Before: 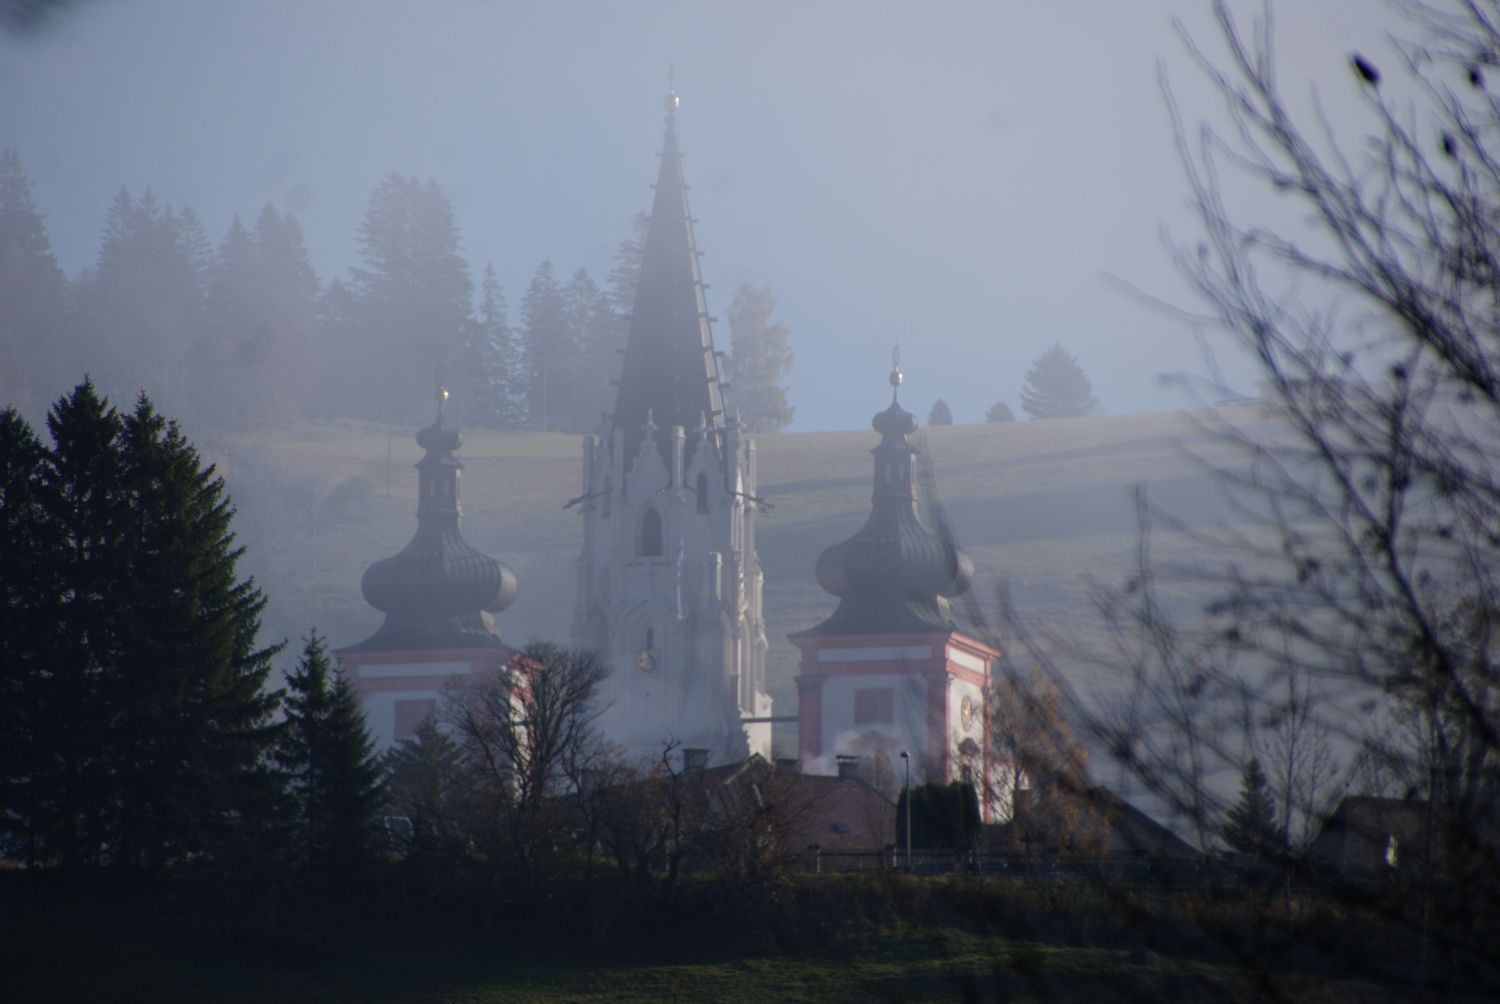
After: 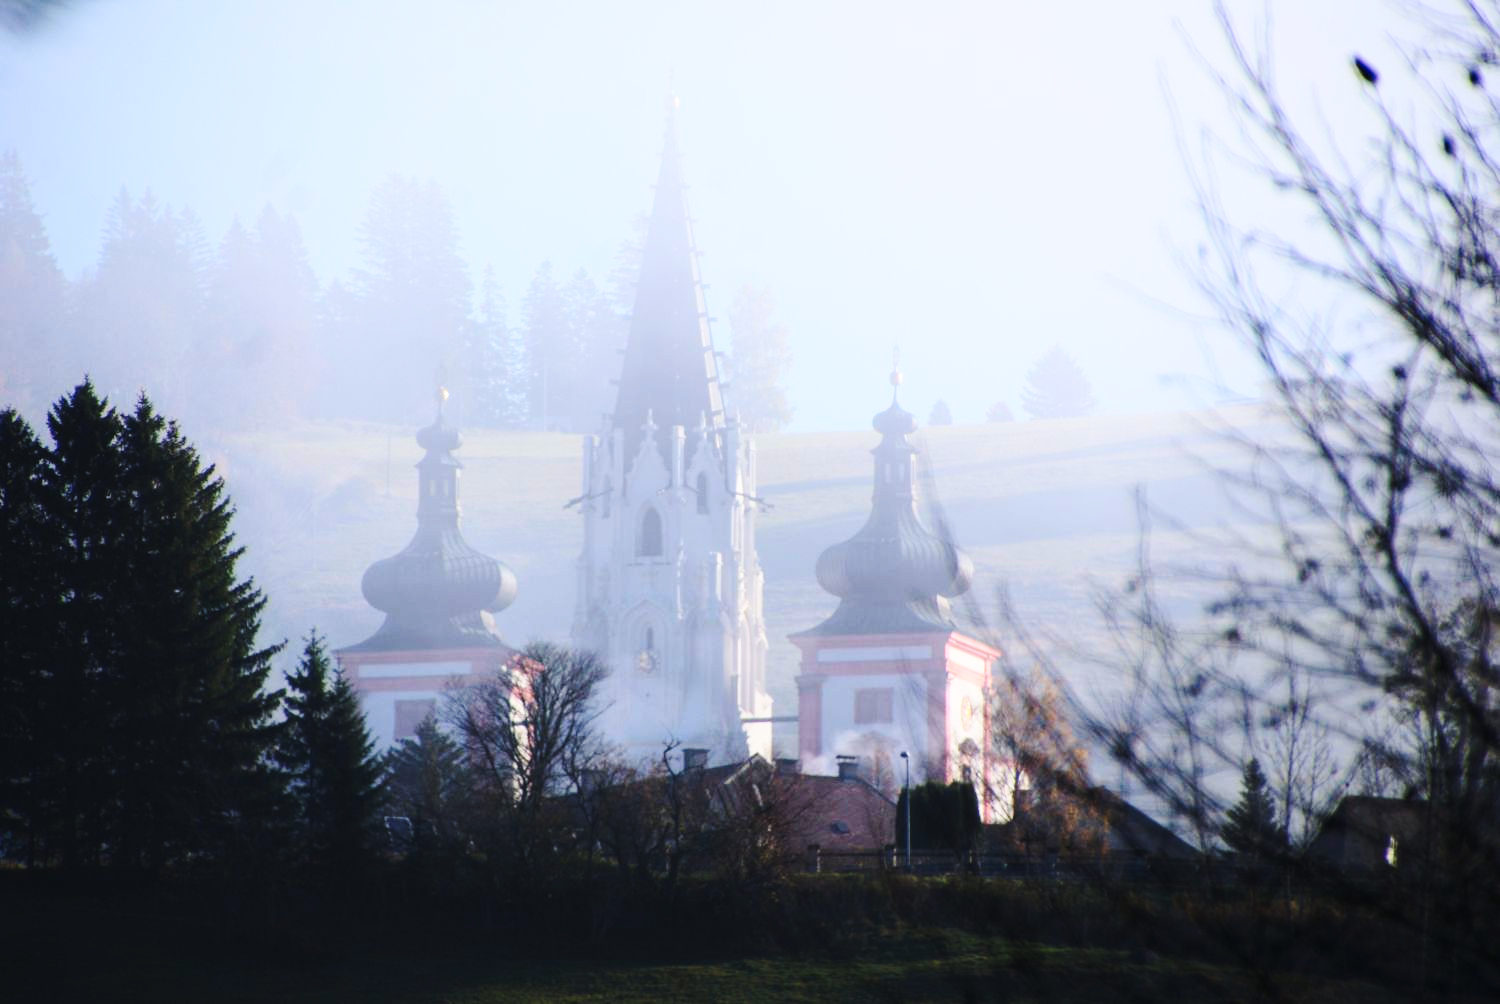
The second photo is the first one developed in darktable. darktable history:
tone equalizer: -8 EV -0.391 EV, -7 EV -0.361 EV, -6 EV -0.341 EV, -5 EV -0.187 EV, -3 EV 0.218 EV, -2 EV 0.311 EV, -1 EV 0.376 EV, +0 EV 0.397 EV
base curve: curves: ch0 [(0, 0) (0.028, 0.03) (0.121, 0.232) (0.46, 0.748) (0.859, 0.968) (1, 1)], preserve colors none
contrast brightness saturation: contrast 0.203, brightness 0.164, saturation 0.224
